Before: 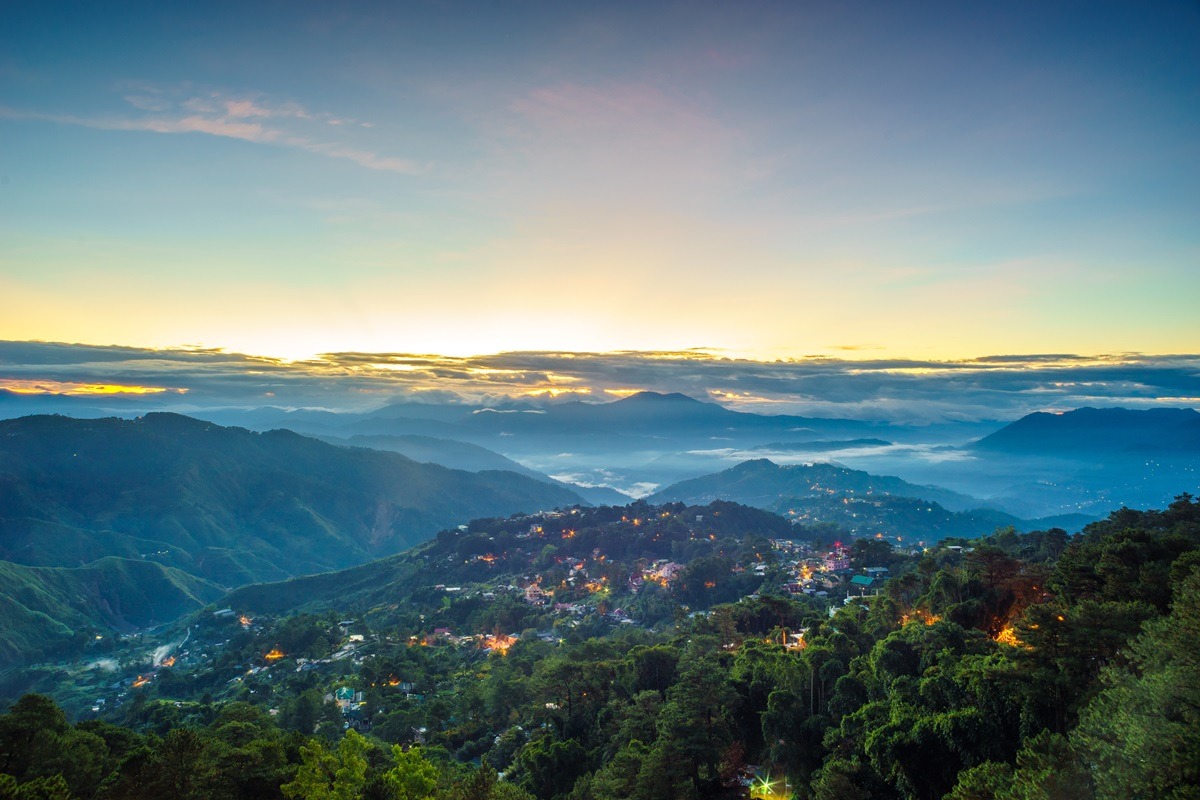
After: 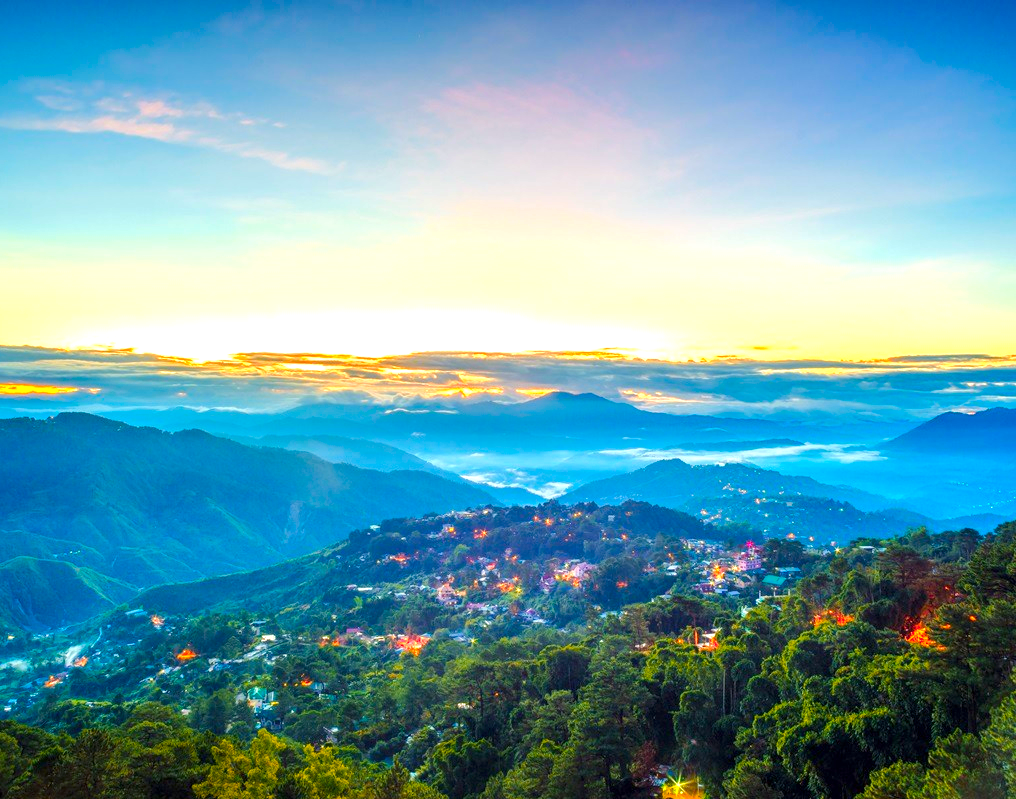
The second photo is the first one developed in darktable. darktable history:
exposure: exposure 0.631 EV, compensate highlight preservation false
crop: left 7.41%, right 7.847%
color zones: curves: ch1 [(0.24, 0.634) (0.75, 0.5)]; ch2 [(0.253, 0.437) (0.745, 0.491)]
tone equalizer: edges refinement/feathering 500, mask exposure compensation -1.57 EV, preserve details no
color balance rgb: shadows lift › chroma 1.776%, shadows lift › hue 263.1°, perceptual saturation grading › global saturation 25.888%, perceptual brilliance grading › mid-tones 10.57%, perceptual brilliance grading › shadows 15.049%
local contrast: on, module defaults
